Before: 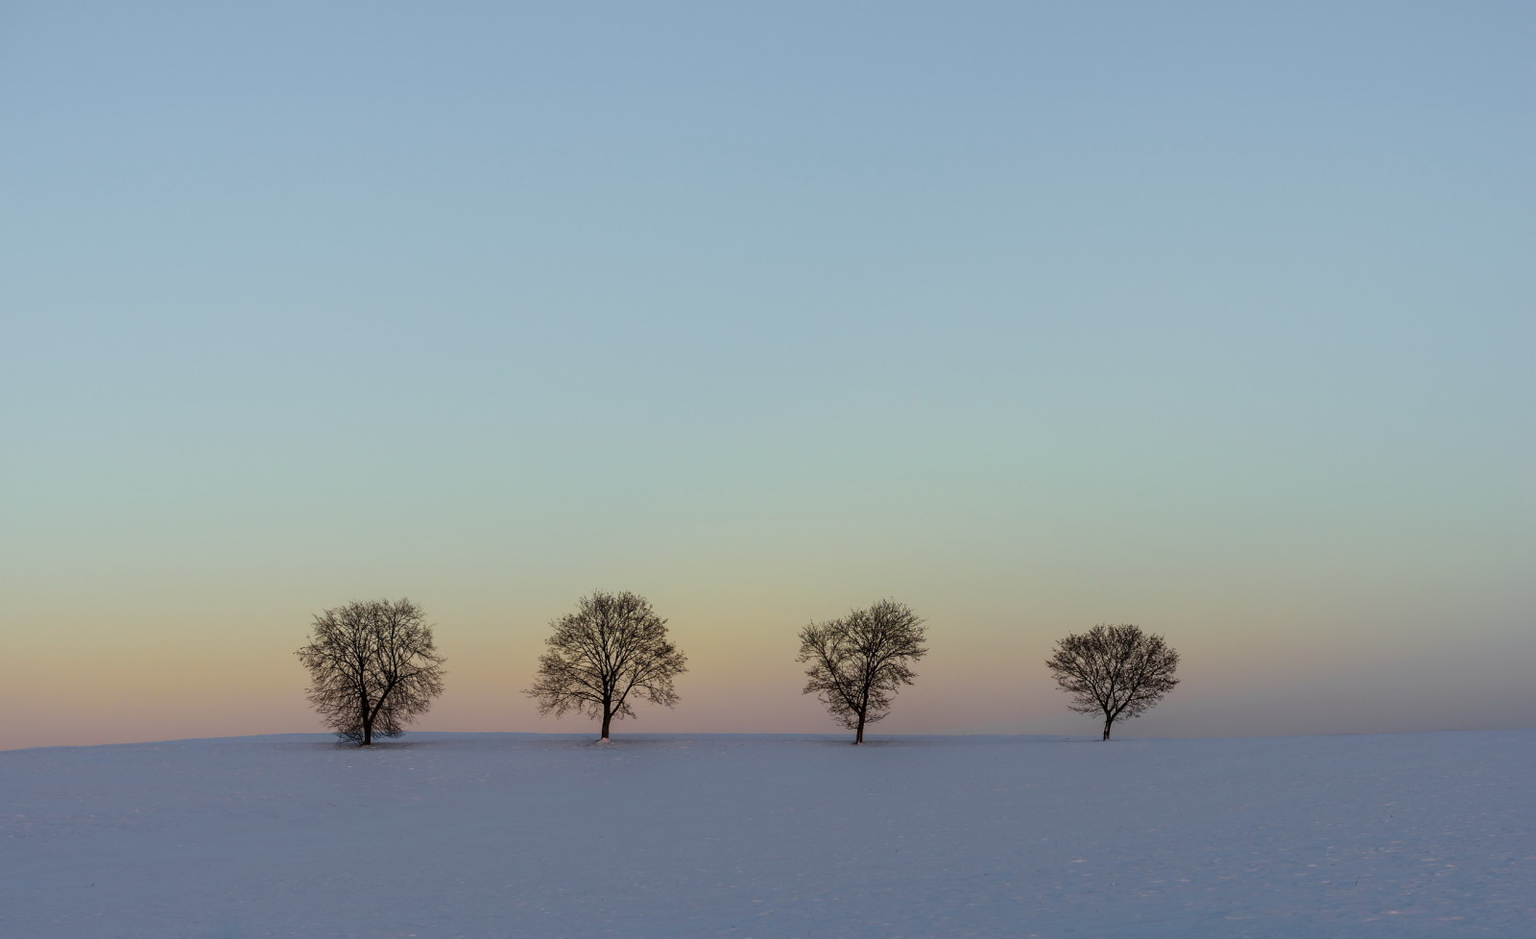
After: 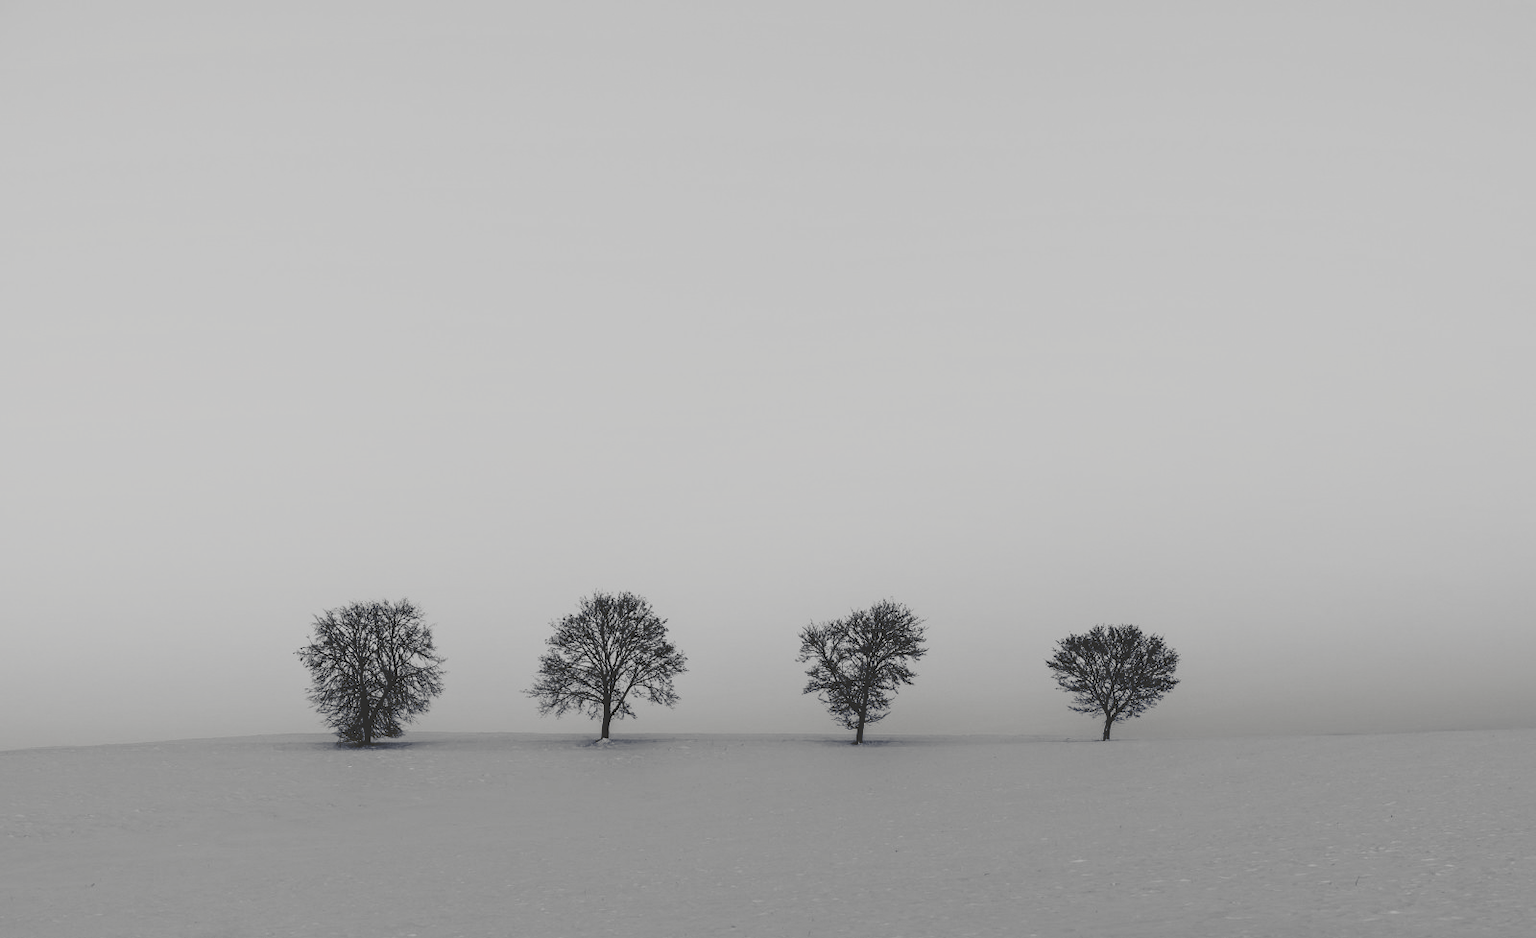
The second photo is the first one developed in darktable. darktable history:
tone curve: curves: ch0 [(0, 0) (0.003, 0.185) (0.011, 0.185) (0.025, 0.187) (0.044, 0.185) (0.069, 0.185) (0.1, 0.18) (0.136, 0.18) (0.177, 0.179) (0.224, 0.202) (0.277, 0.252) (0.335, 0.343) (0.399, 0.452) (0.468, 0.553) (0.543, 0.643) (0.623, 0.717) (0.709, 0.778) (0.801, 0.82) (0.898, 0.856) (1, 1)], preserve colors none
color look up table: target L [85.98, 81.69, 87.41, 81.69, 55.28, 48.57, 56.32, 58.64, 31.46, 24.42, 203.09, 73.68, 70.73, 68.49, 64.74, 63.22, 46.97, 37.41, 36.57, 25.32, 28.56, 18.94, 19.87, 19.87, 90.24, 93.05, 63.98, 68.49, 80.24, 75.88, 63.98, 63.22, 83.84, 44, 47.5, 56.32, 23.52, 30.3, 46.03, 18.94, 21.25, 97.23, 100, 90.24, 81.69, 71.47, 50.43, 46.43, 20.79], target a [-0.101, -0.002, -0.002, -0.002, 0.001, 0.001, 0, -0.001, 0.001, 0, 0, -0.002, -0.002, -0.001, 0, -0.001, 0.001, 0.001, 0.001, 0, 0.001, -1.61, -0.001, -0.001, -0.1, -0.099, 0, -0.001, -0.103, -0.002, 0, -0.001, -0.002, 0.001, 0.001, 0, 0, 0.001, 0, -1.61, 0, -0.474, -0.285, -0.1, -0.002, -0.002, 0, 0, 0], target b [1.25, 0.021, 0.02, 0.021, -0.003, -0.003, 0.002, 0.02, -0.004, 0.007, -0.002, 0.021, 0.022, 0.002, 0.002, 0.021, -0.003, -0.005, -0.003, -0.001, -0.004, 31.74, 0.007, 0.007, 1.236, 1.228, 0.002, 0.002, 1.268, 0.021, 0.002, 0.021, 0.02, -0.003, -0.003, 0.002, -0.003, -0.004, 0.002, 31.74, -0.001, 6.025, 3.593, 1.236, 0.021, 0.022, -0.003, 0.002, 0.006], num patches 49
